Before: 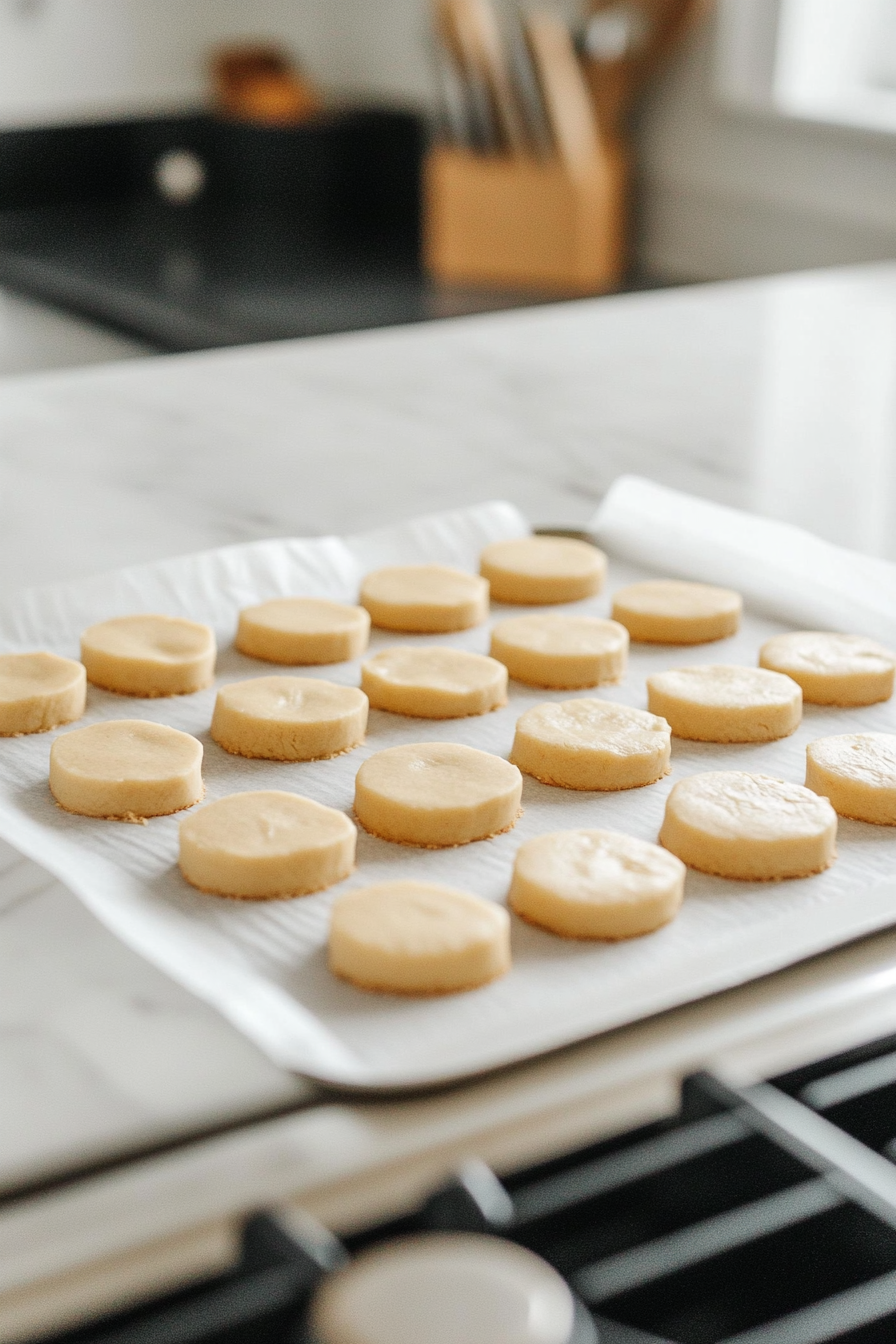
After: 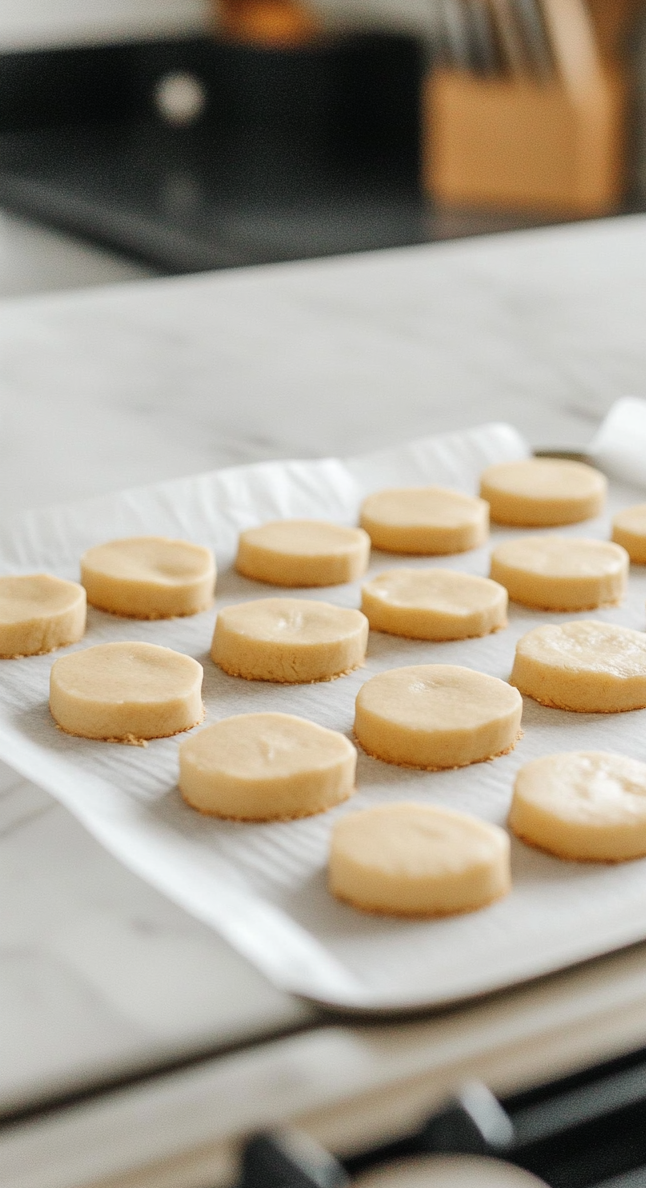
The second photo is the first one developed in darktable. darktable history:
crop: top 5.808%, right 27.836%, bottom 5.749%
